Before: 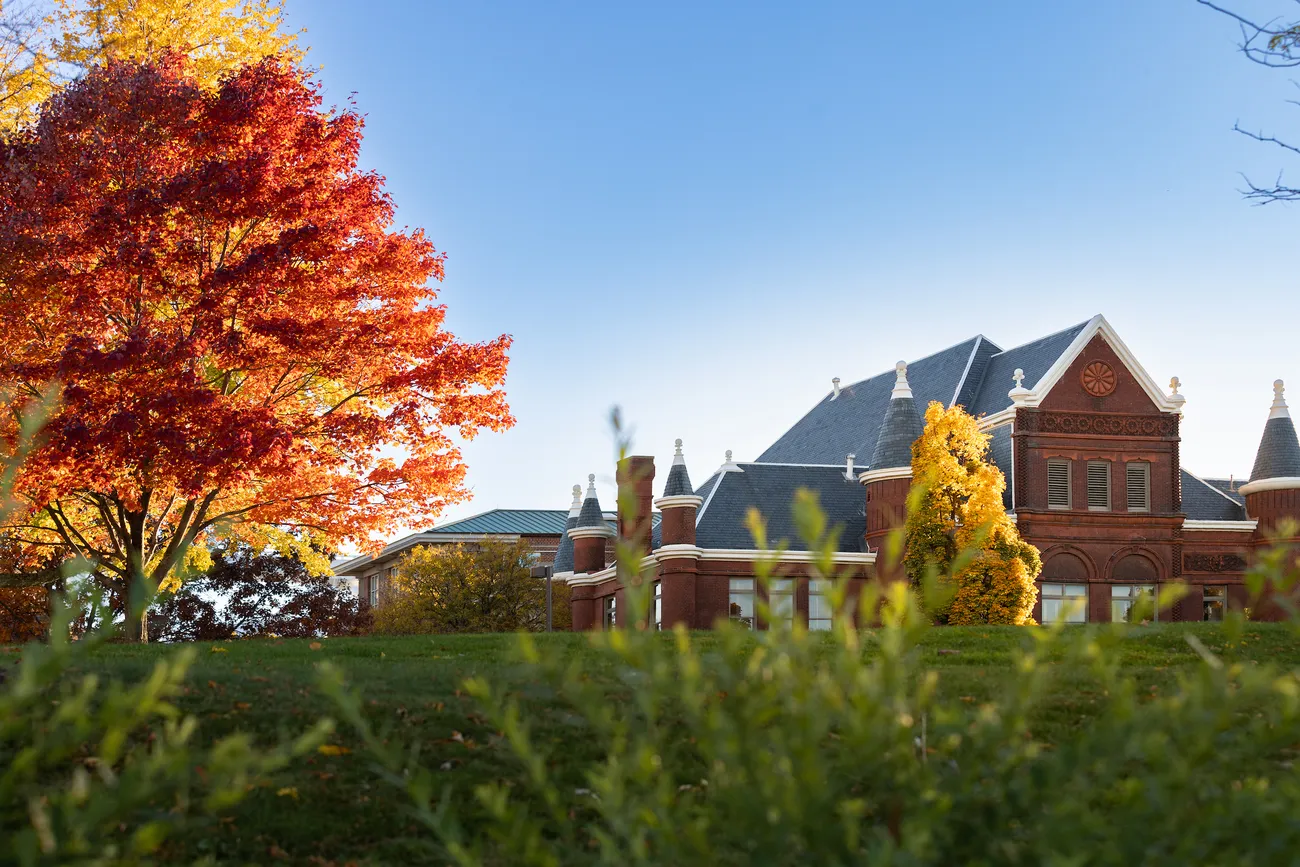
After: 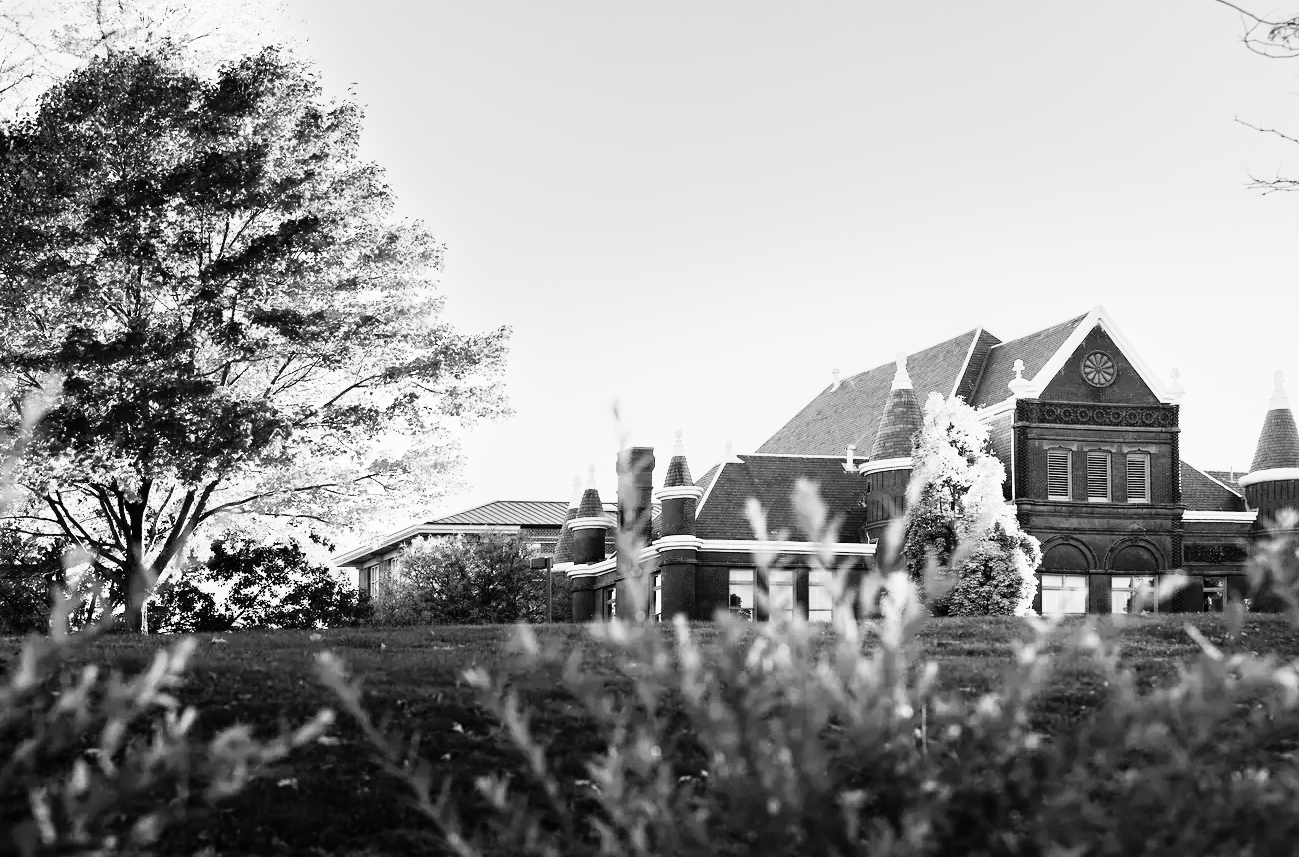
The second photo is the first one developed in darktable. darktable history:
contrast brightness saturation: contrast 0.1, brightness 0.03, saturation 0.09
rgb curve: curves: ch0 [(0, 0) (0.21, 0.15) (0.24, 0.21) (0.5, 0.75) (0.75, 0.96) (0.89, 0.99) (1, 1)]; ch1 [(0, 0.02) (0.21, 0.13) (0.25, 0.2) (0.5, 0.67) (0.75, 0.9) (0.89, 0.97) (1, 1)]; ch2 [(0, 0.02) (0.21, 0.13) (0.25, 0.2) (0.5, 0.67) (0.75, 0.9) (0.89, 0.97) (1, 1)], compensate middle gray true
crop: top 1.049%, right 0.001%
monochrome: a 32, b 64, size 2.3
